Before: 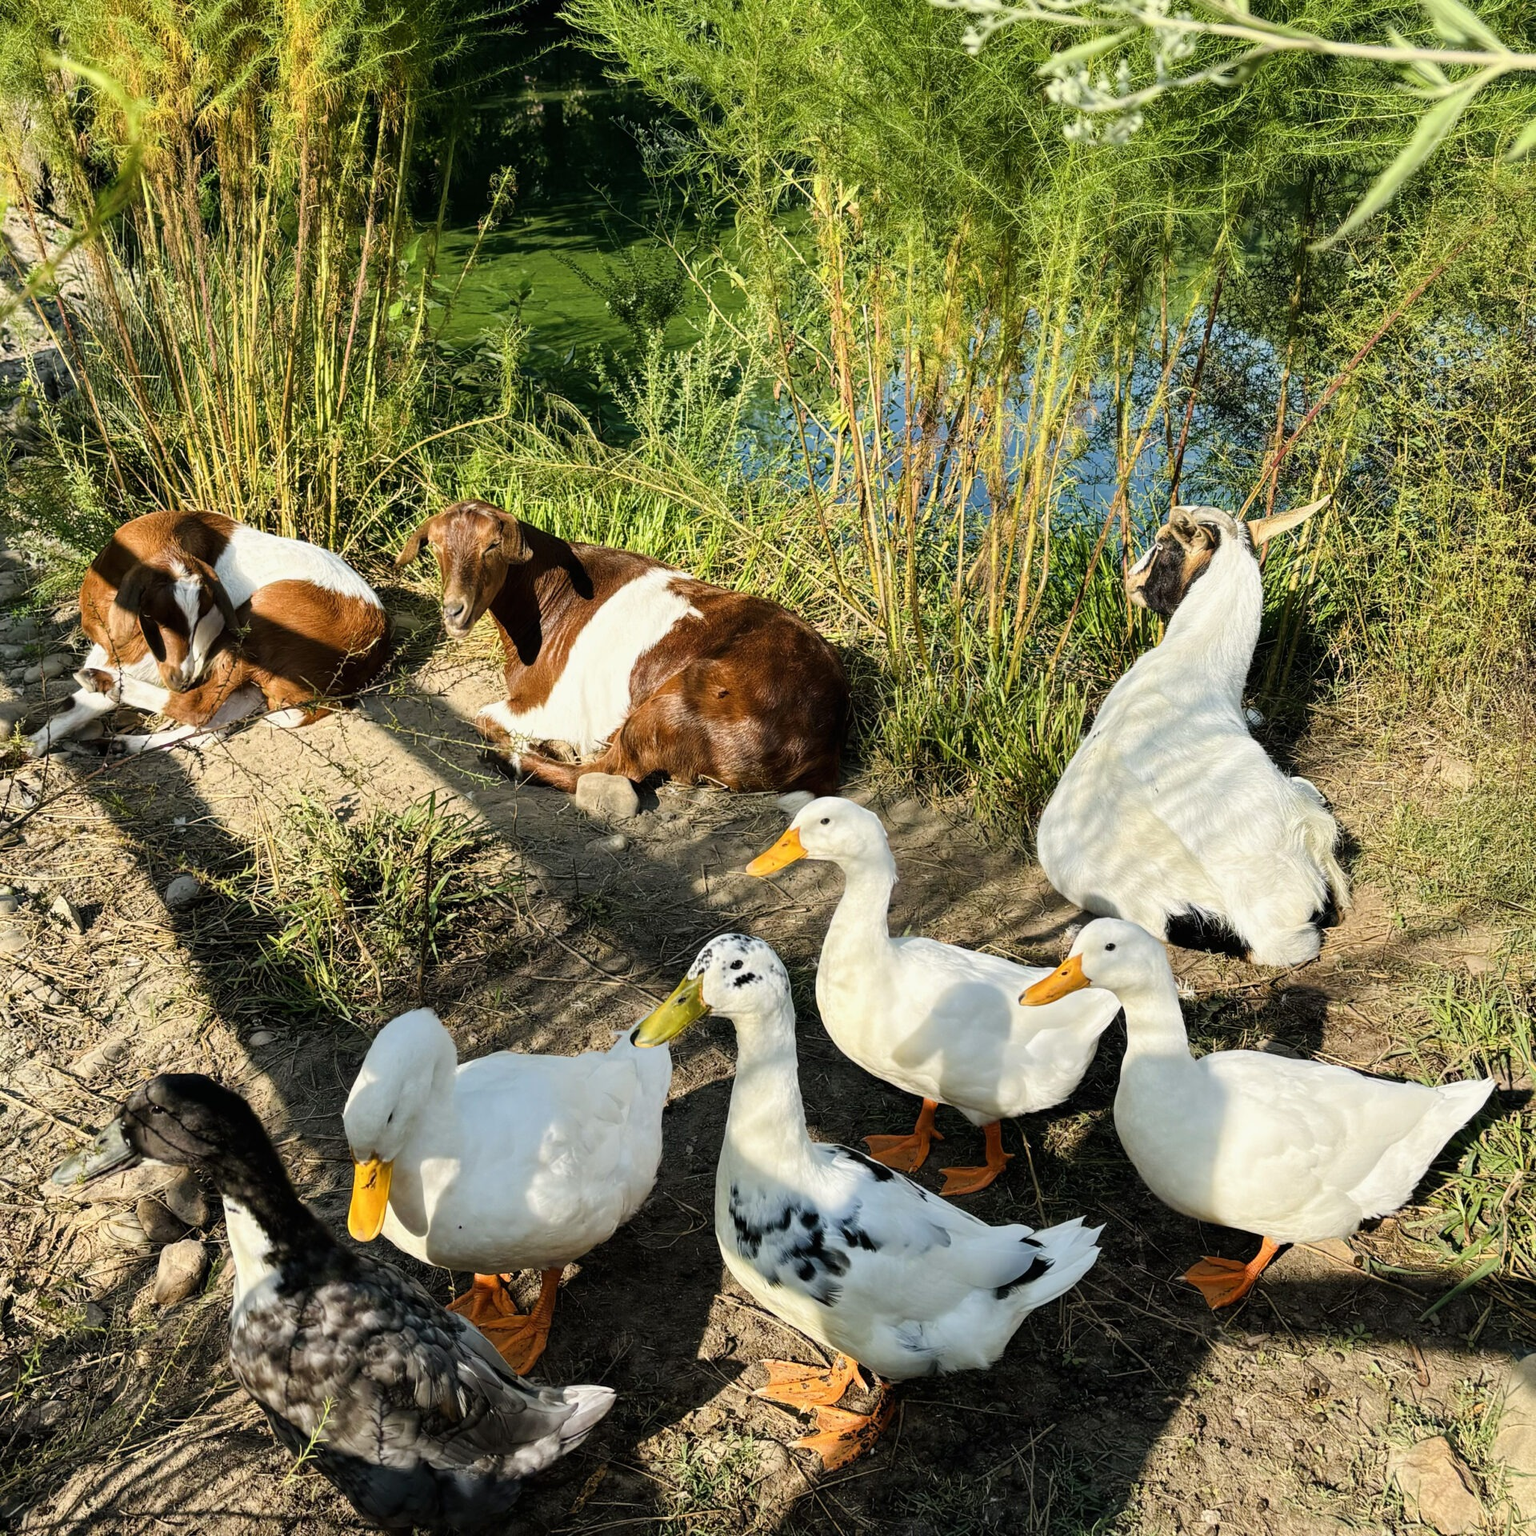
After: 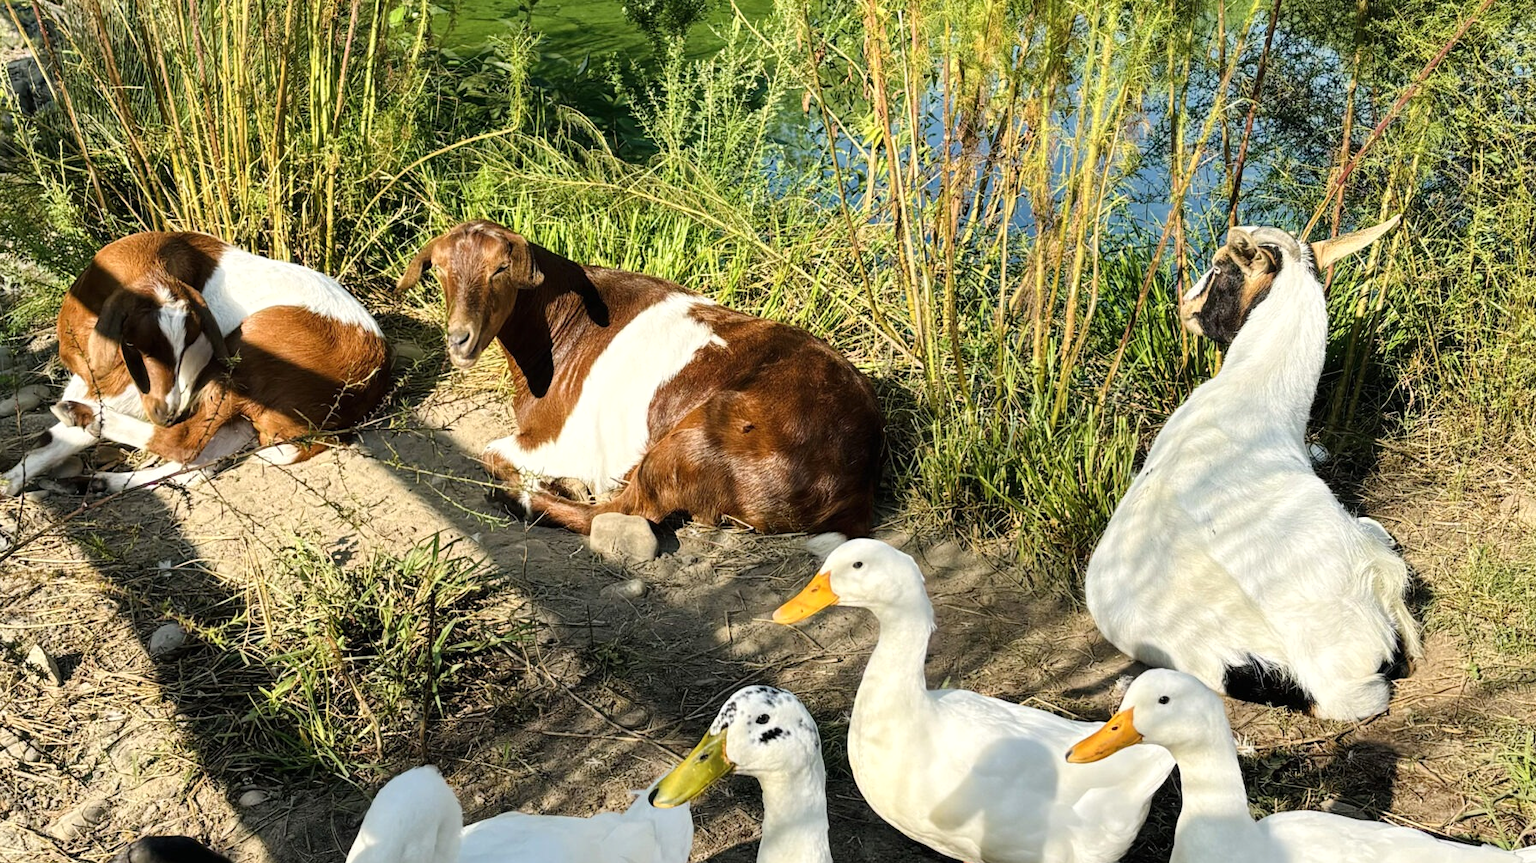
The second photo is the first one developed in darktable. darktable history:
exposure: exposure 0.15 EV, compensate highlight preservation false
crop: left 1.744%, top 19.225%, right 5.069%, bottom 28.357%
